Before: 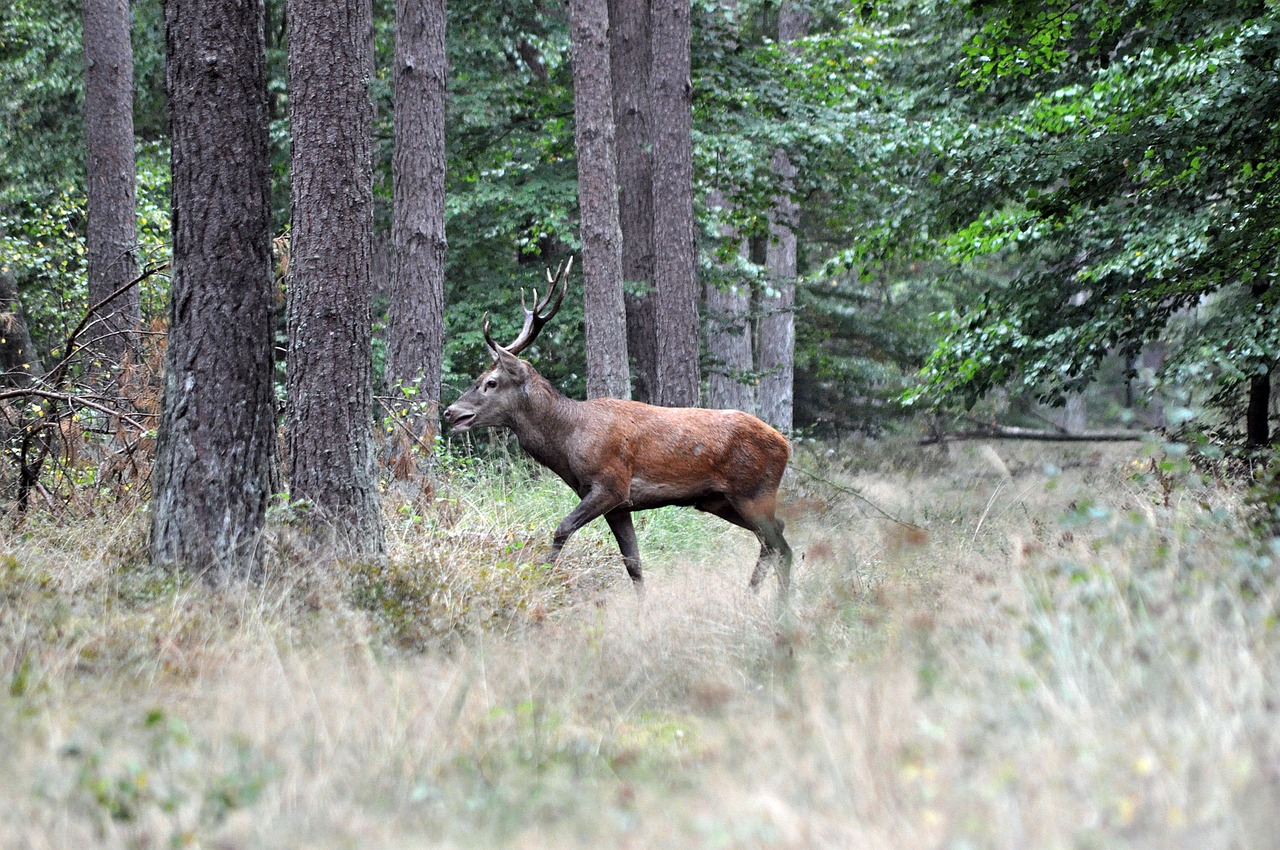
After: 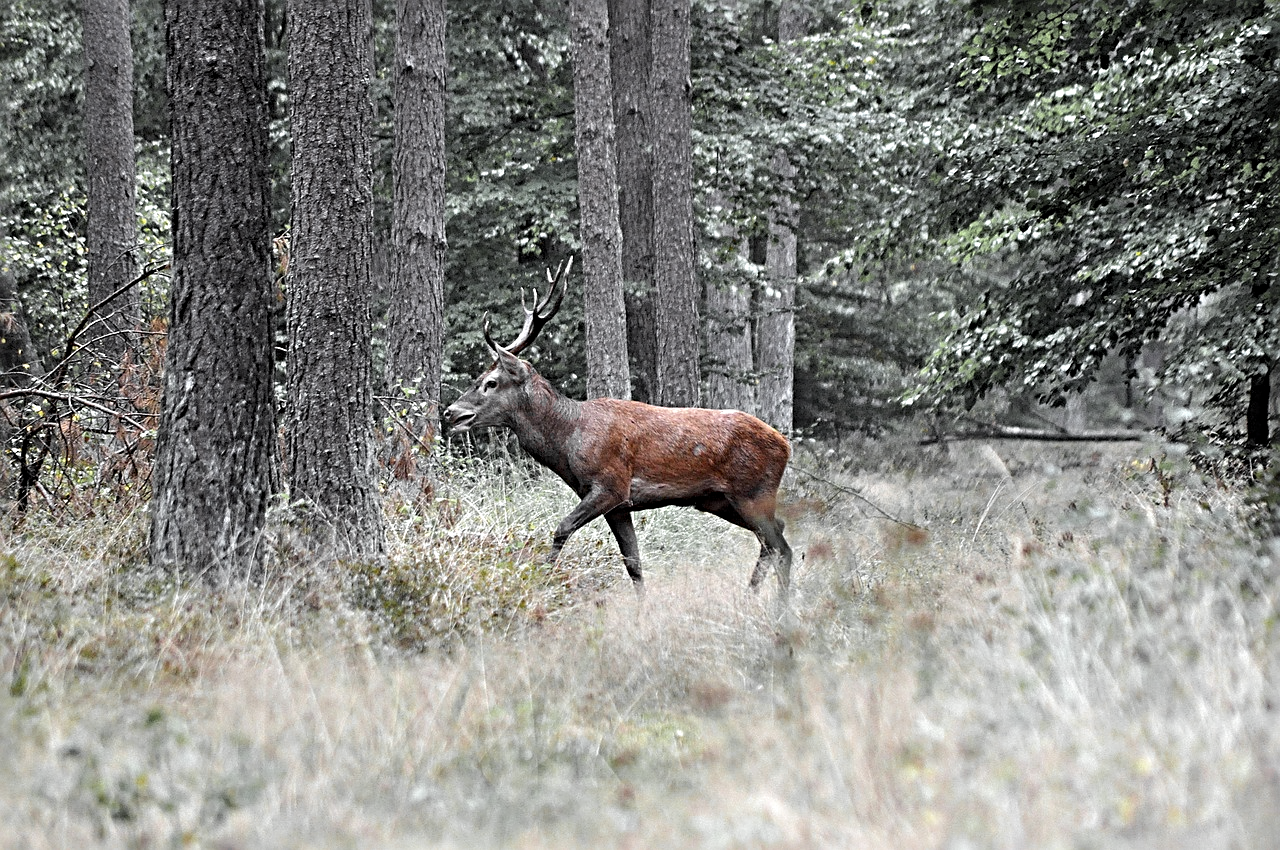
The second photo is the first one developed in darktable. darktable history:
color zones: curves: ch0 [(0.004, 0.388) (0.125, 0.392) (0.25, 0.404) (0.375, 0.5) (0.5, 0.5) (0.625, 0.5) (0.75, 0.5) (0.875, 0.5)]; ch1 [(0, 0.5) (0.125, 0.5) (0.25, 0.5) (0.375, 0.124) (0.524, 0.124) (0.645, 0.128) (0.789, 0.132) (0.914, 0.096) (0.998, 0.068)]
sharpen: radius 4
